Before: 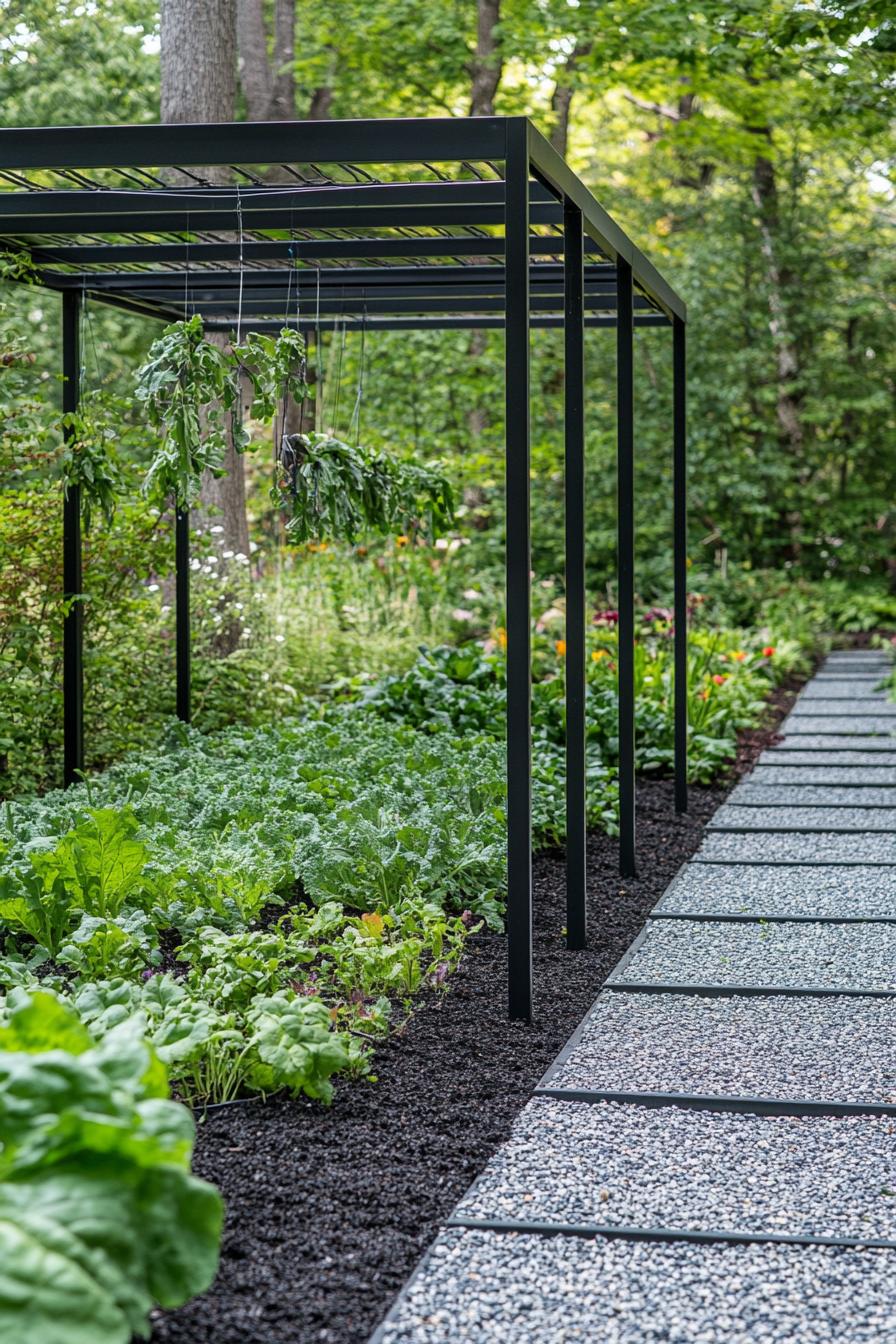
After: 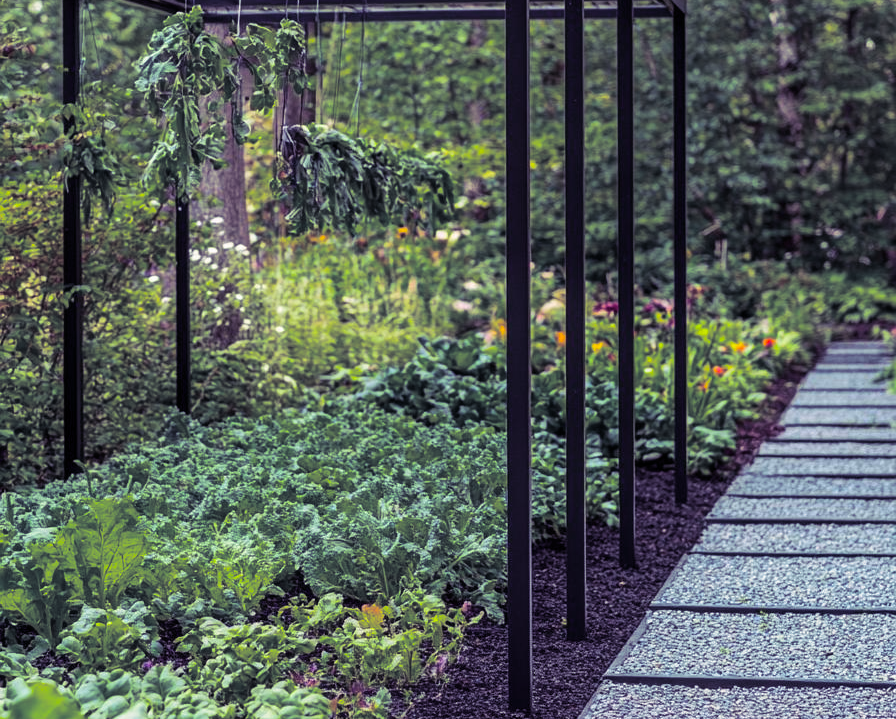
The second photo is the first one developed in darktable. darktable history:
color balance rgb: linear chroma grading › global chroma 15%, perceptual saturation grading › global saturation 30%
split-toning: shadows › hue 255.6°, shadows › saturation 0.66, highlights › hue 43.2°, highlights › saturation 0.68, balance -50.1
crop and rotate: top 23.043%, bottom 23.437%
